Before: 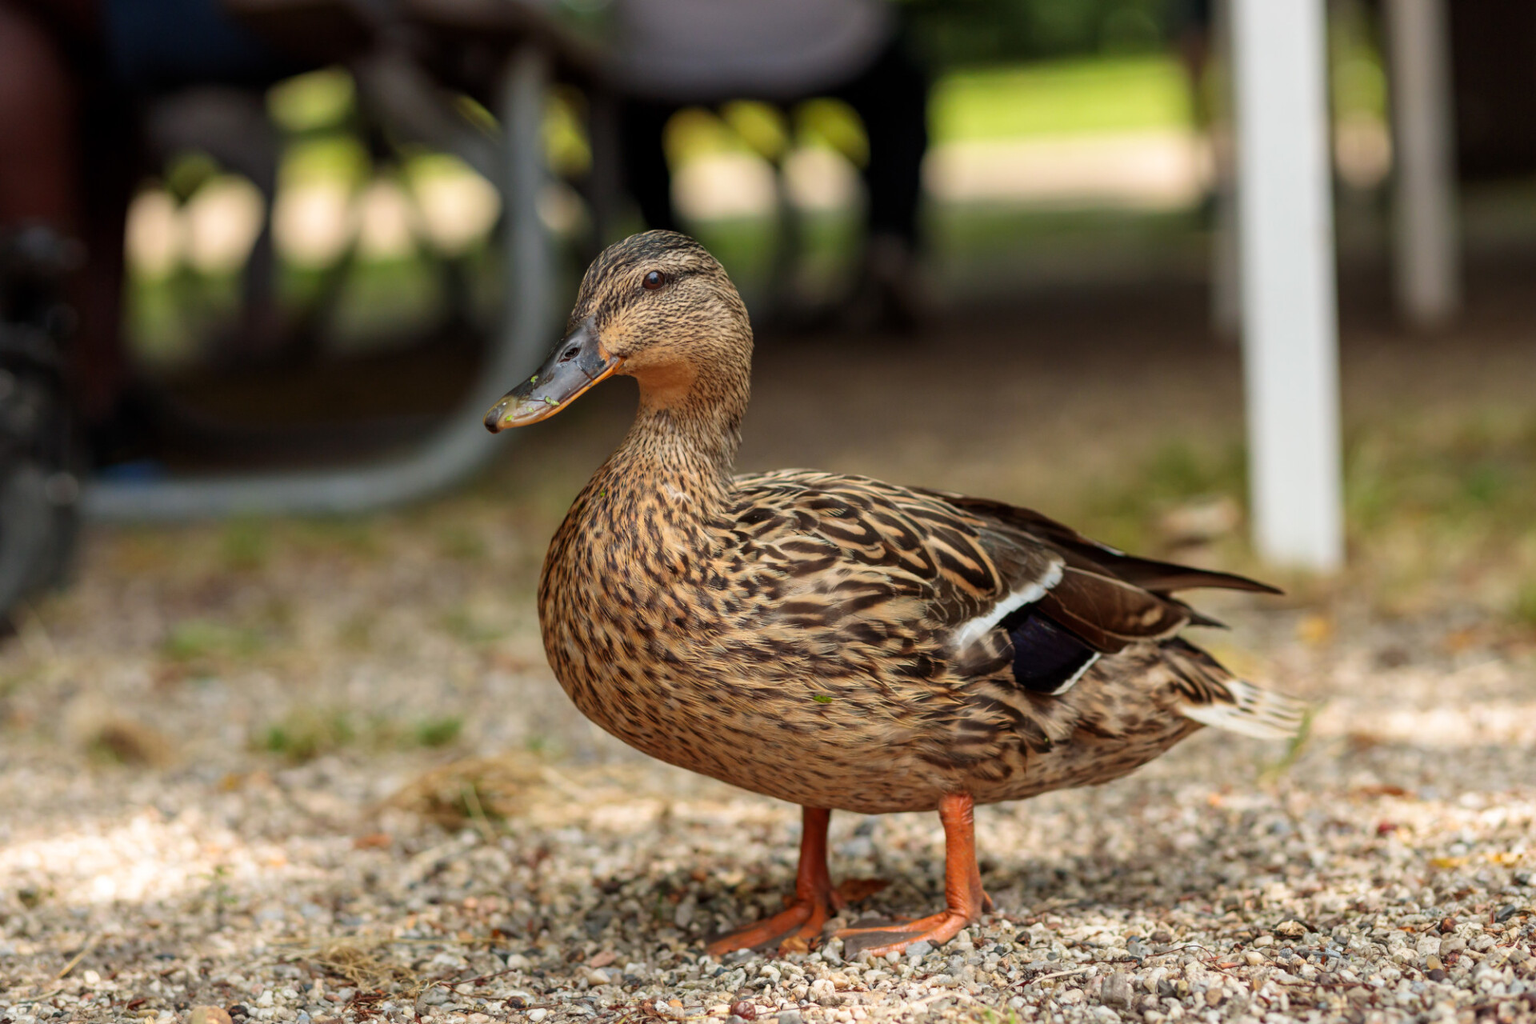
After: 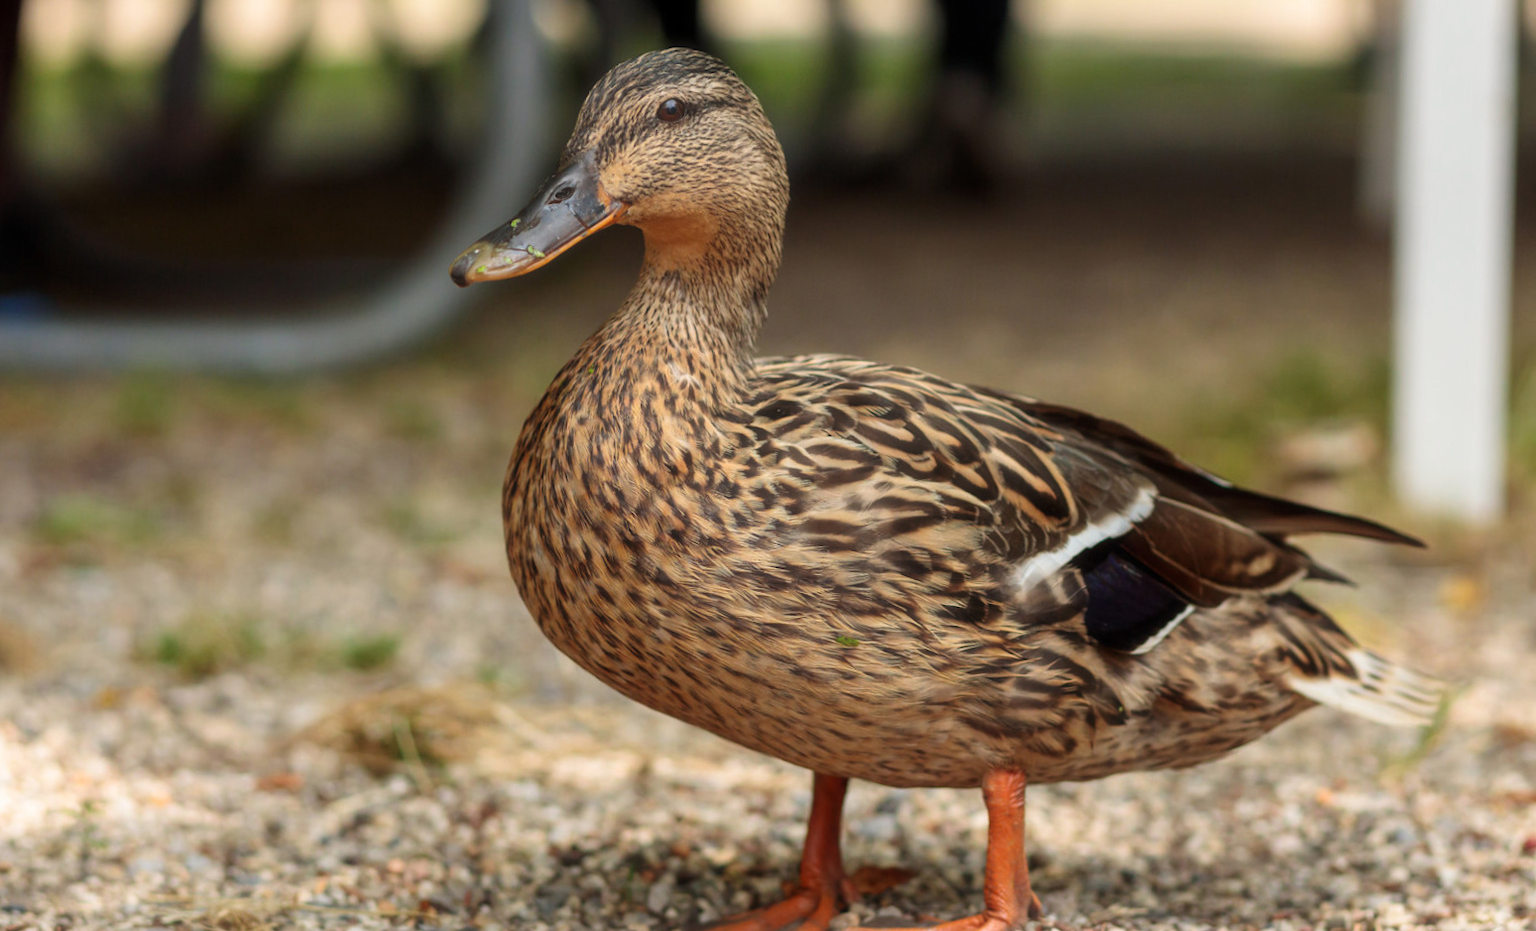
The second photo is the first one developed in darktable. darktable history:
crop and rotate: angle -3.61°, left 9.929%, top 20.811%, right 12.488%, bottom 11.989%
haze removal: strength -0.107, compatibility mode true, adaptive false
